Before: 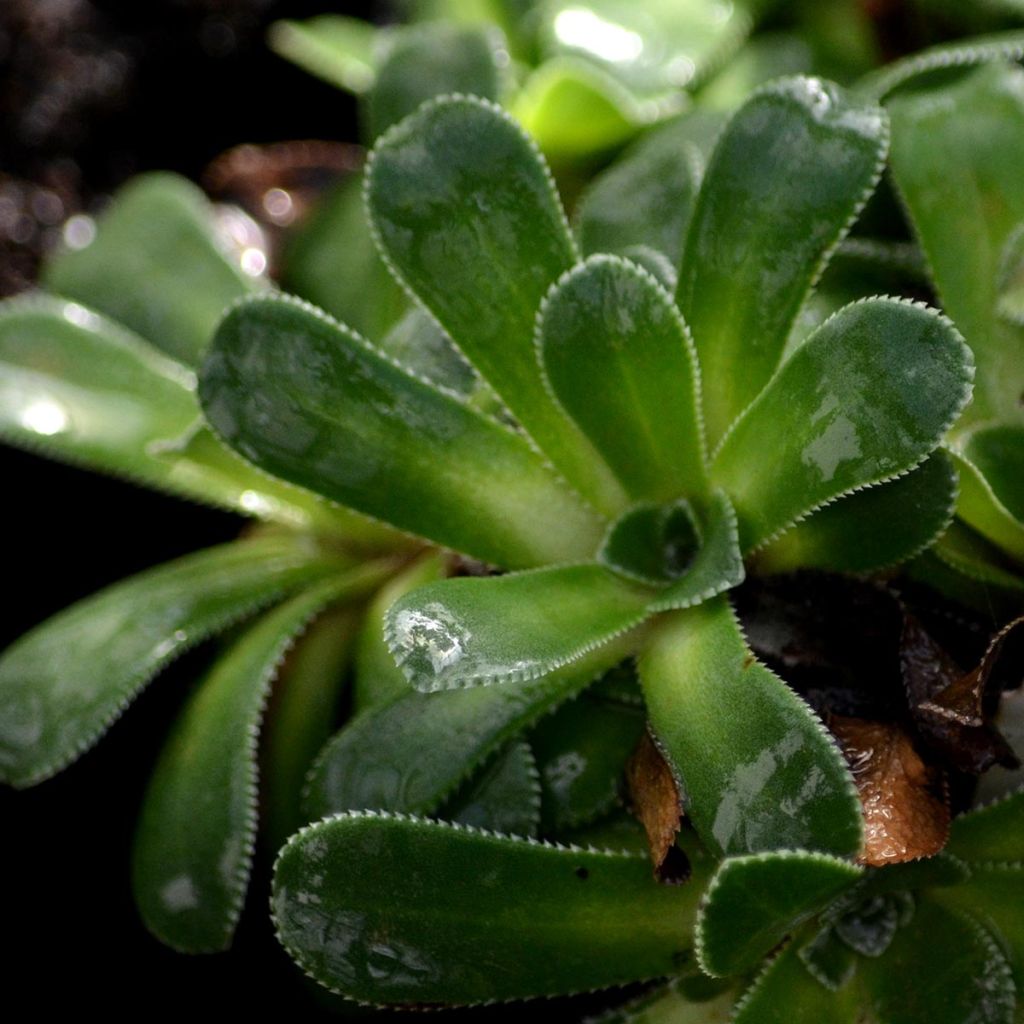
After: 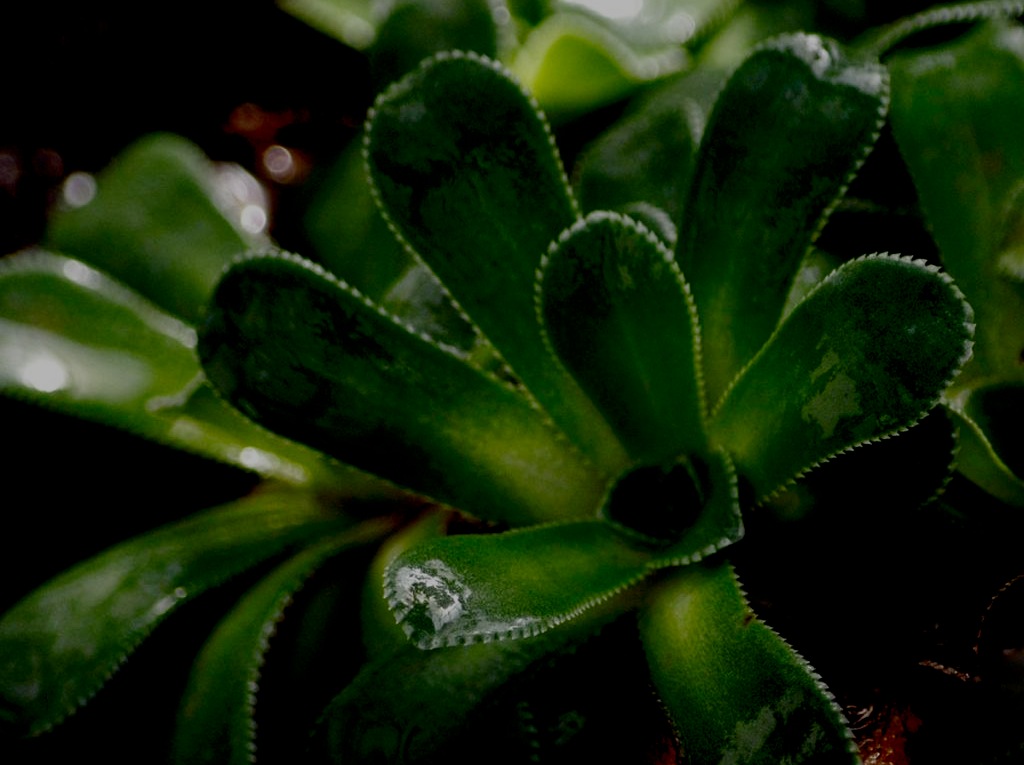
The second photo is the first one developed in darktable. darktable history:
contrast brightness saturation: brightness -0.507
filmic rgb: black relative exposure -2.87 EV, white relative exposure 4.56 EV, threshold 5.98 EV, hardness 1.74, contrast 1.261, add noise in highlights 0, preserve chrominance no, color science v3 (2019), use custom middle-gray values true, contrast in highlights soft, enable highlight reconstruction true
crop: top 4.272%, bottom 20.938%
